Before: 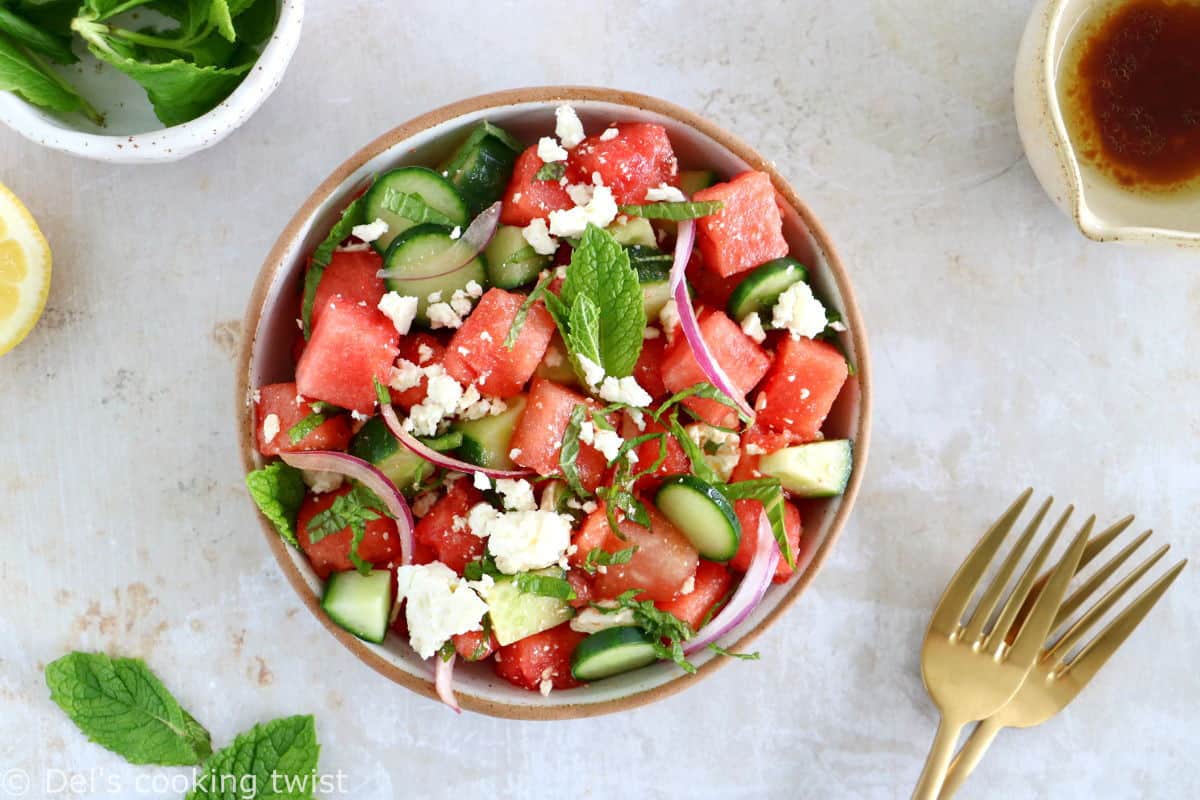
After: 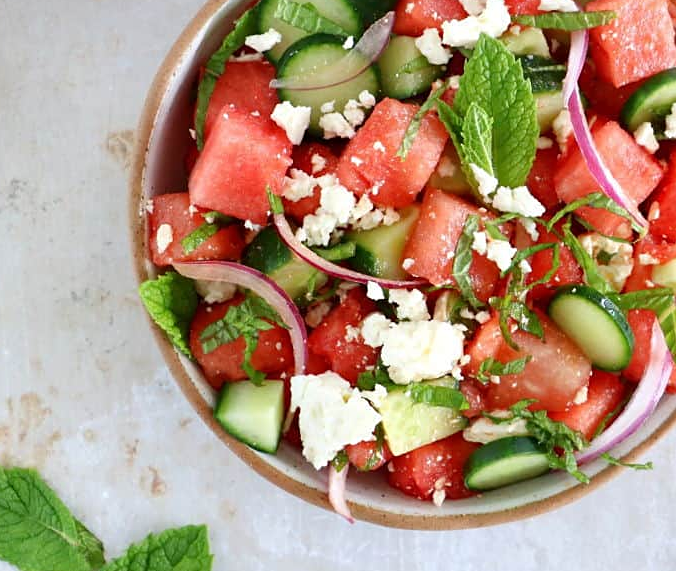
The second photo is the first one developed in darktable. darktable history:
crop: left 8.966%, top 23.852%, right 34.699%, bottom 4.703%
sharpen: amount 0.2
